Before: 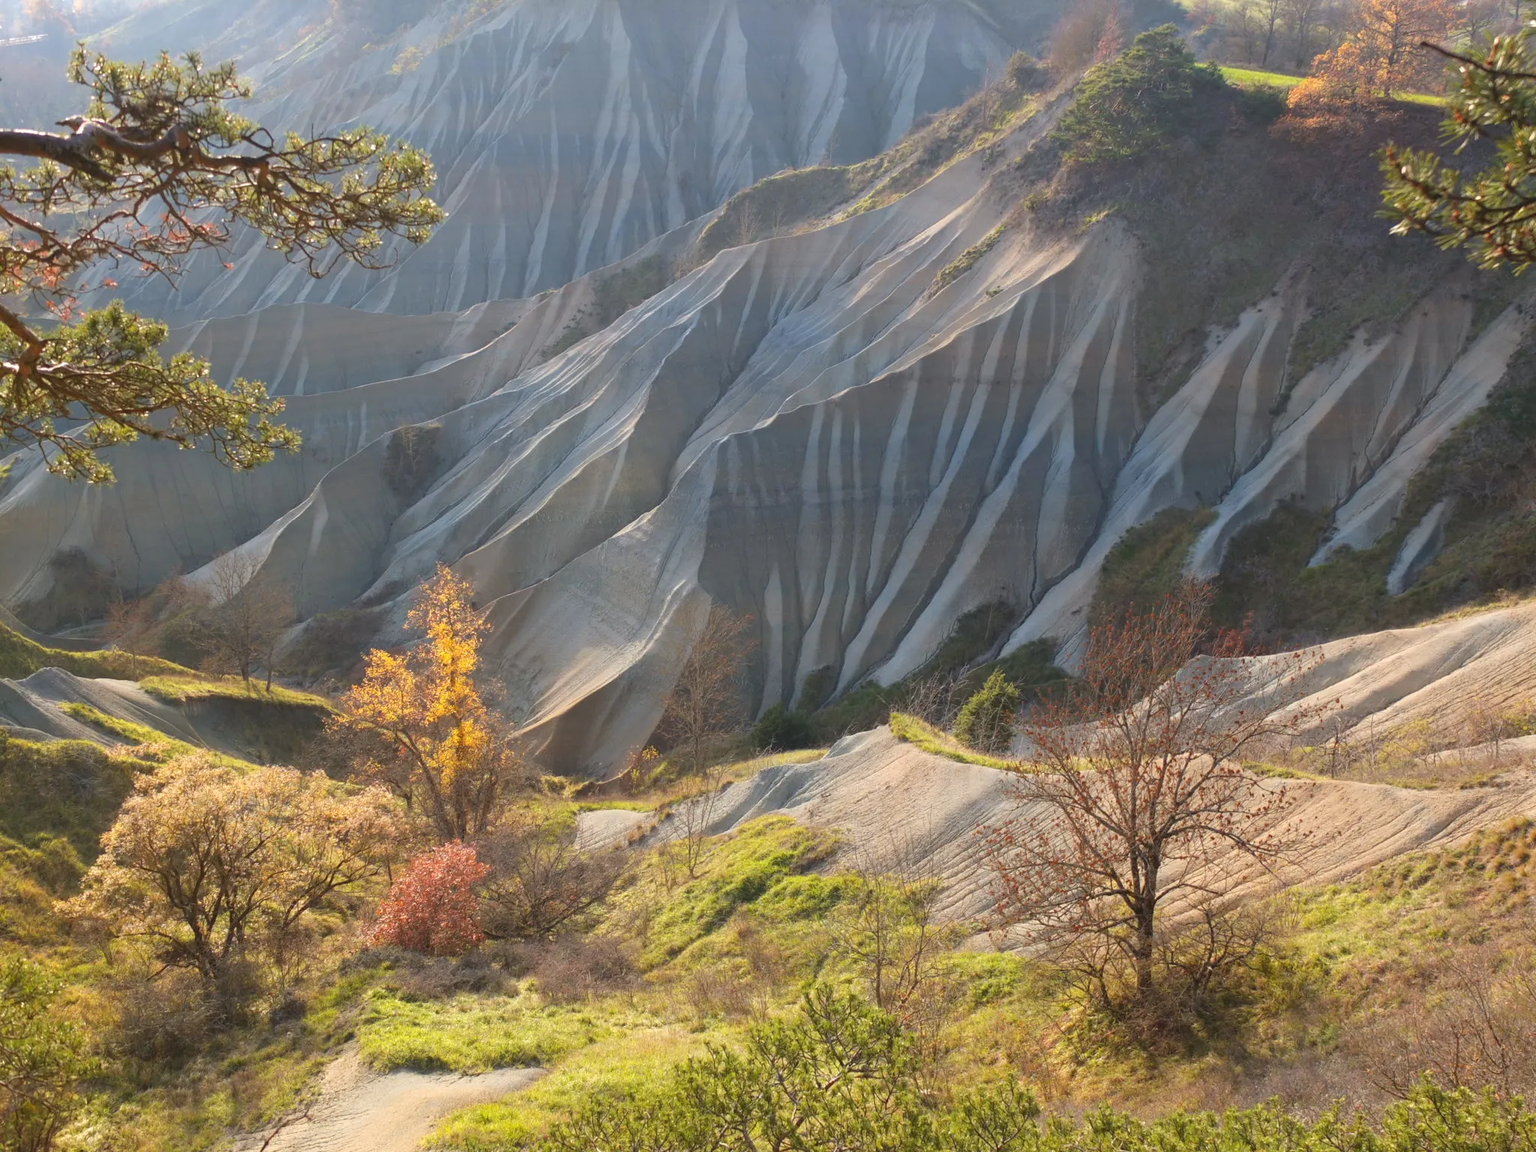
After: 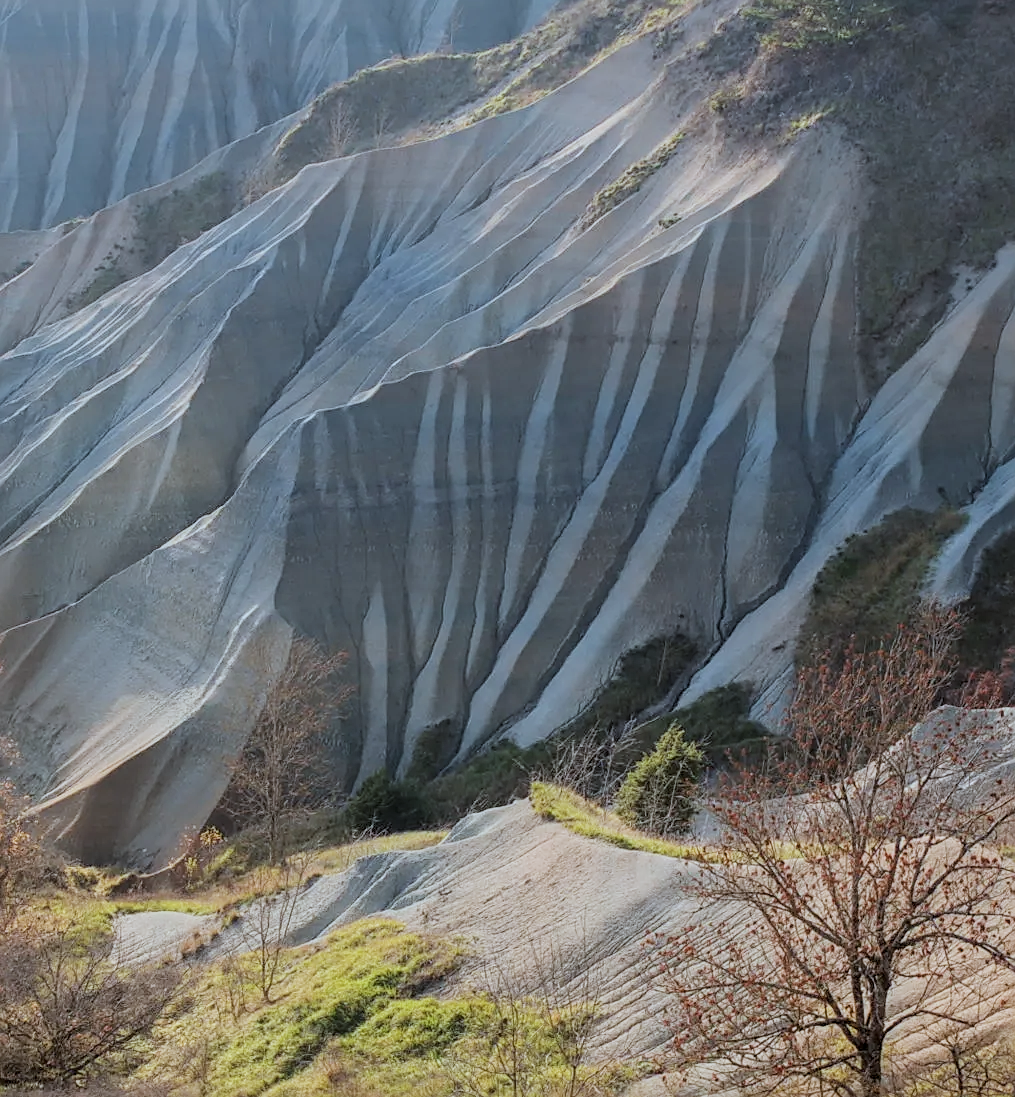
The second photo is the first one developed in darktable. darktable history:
contrast brightness saturation: saturation -0.04
color correction: highlights a* -4.18, highlights b* -10.81
sharpen: on, module defaults
local contrast: on, module defaults
filmic rgb: black relative exposure -9.22 EV, white relative exposure 6.77 EV, hardness 3.07, contrast 1.05
exposure: compensate highlight preservation false
rotate and perspective: automatic cropping off
crop: left 32.075%, top 10.976%, right 18.355%, bottom 17.596%
